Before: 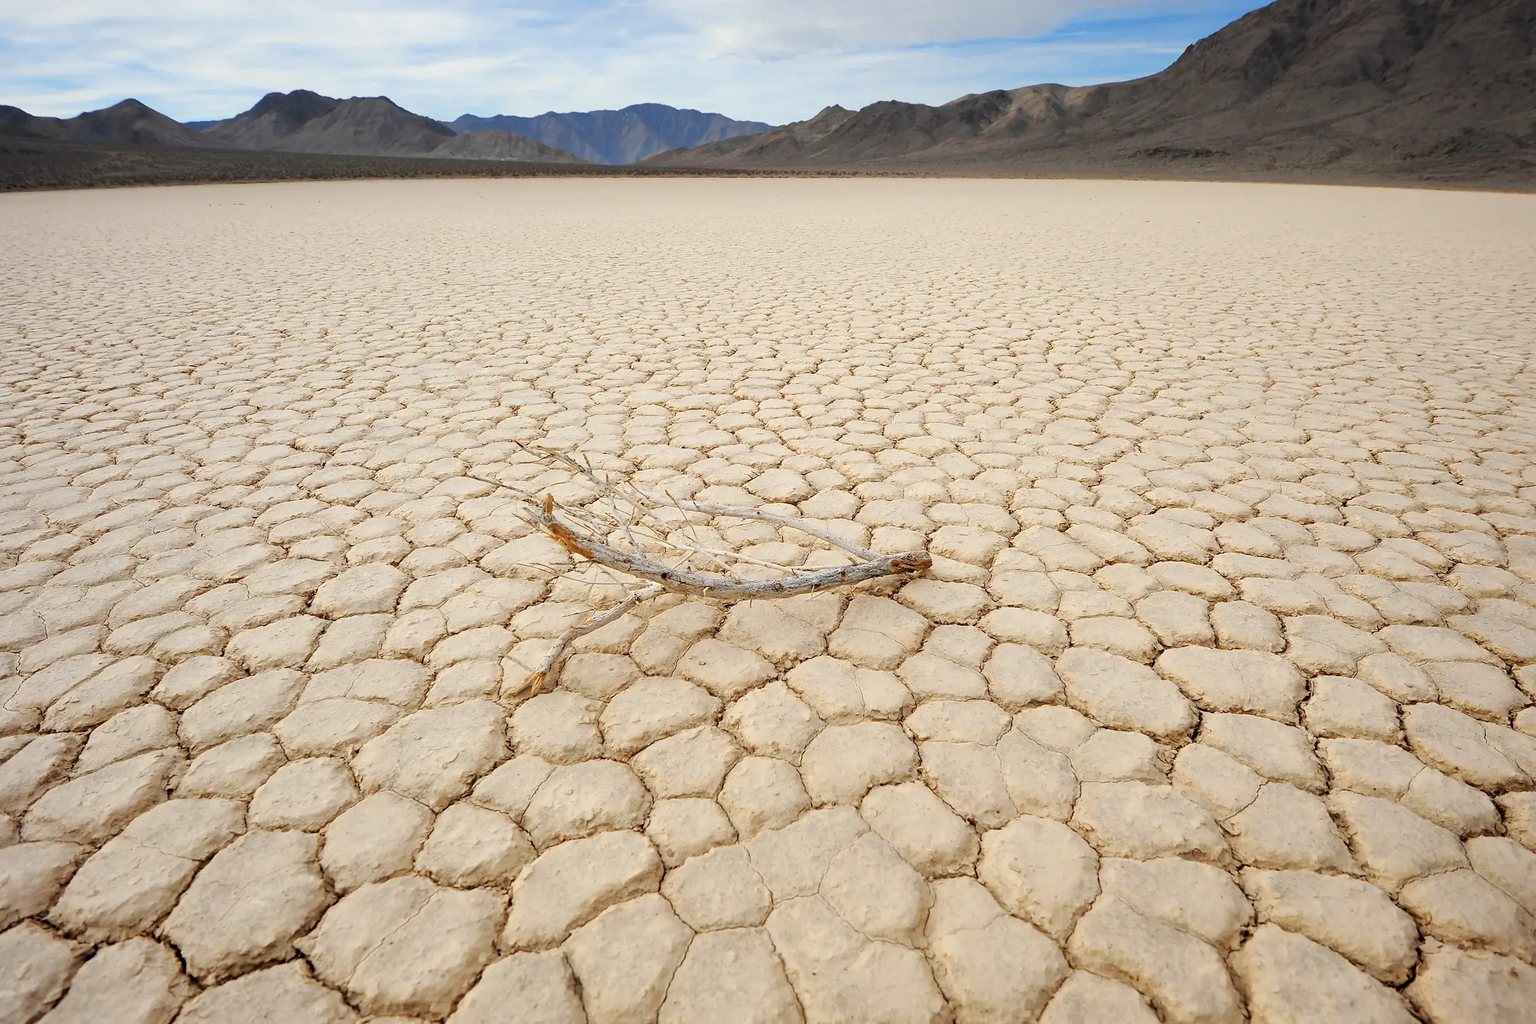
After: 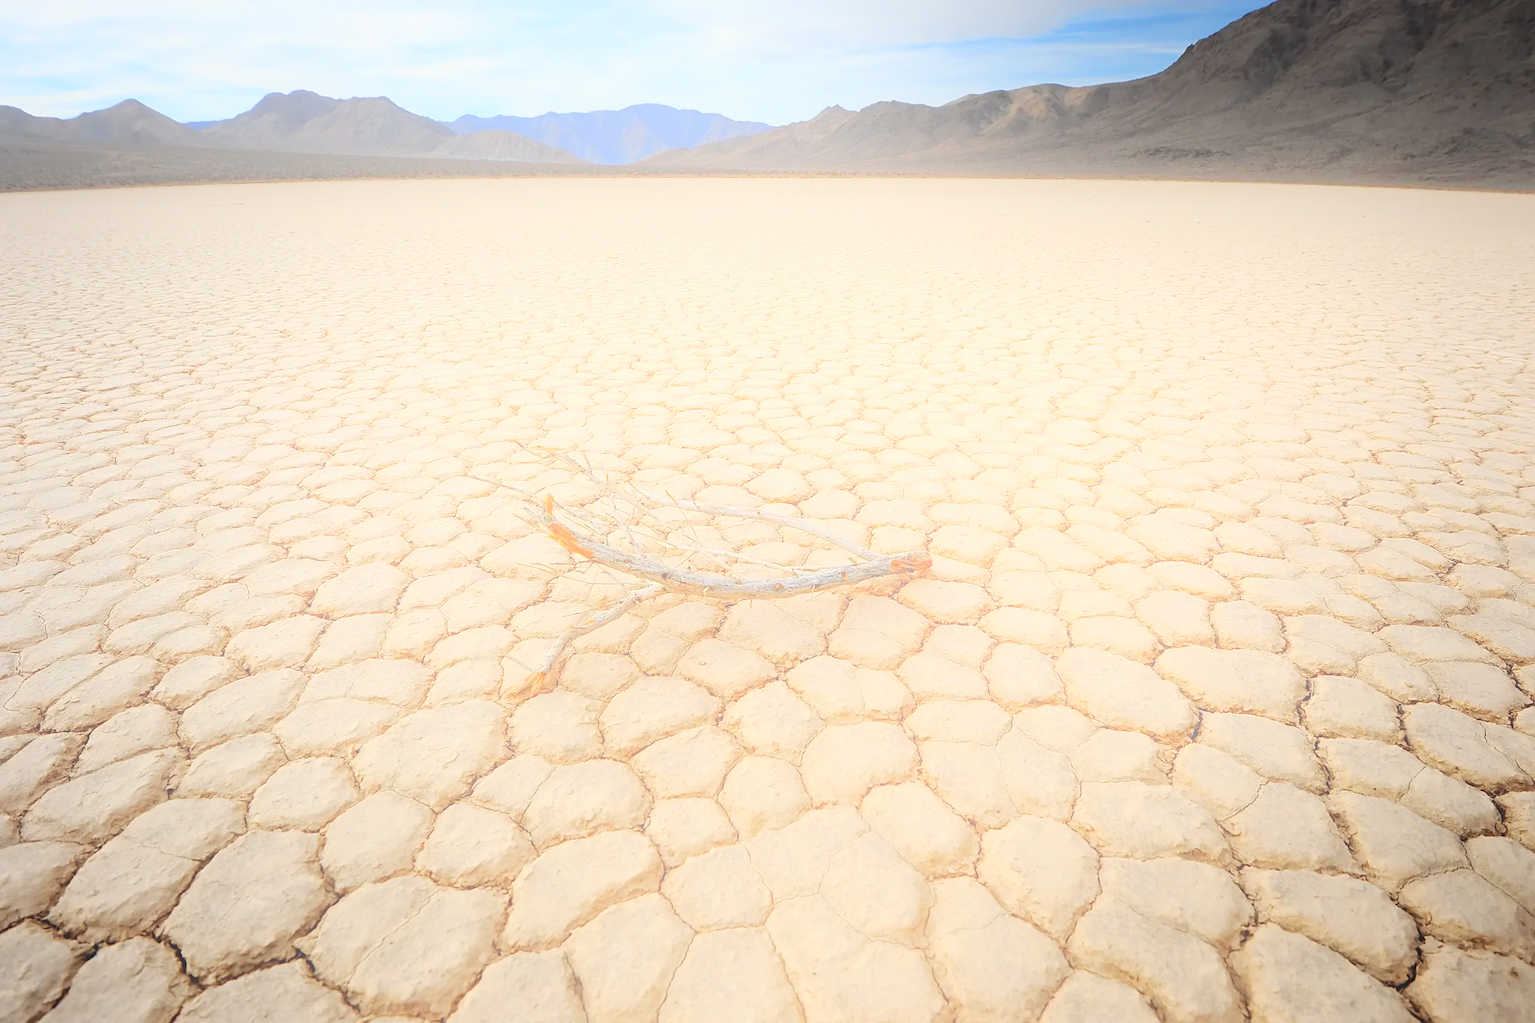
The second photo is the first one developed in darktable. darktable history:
sharpen: amount 0.2
bloom: size 40%
